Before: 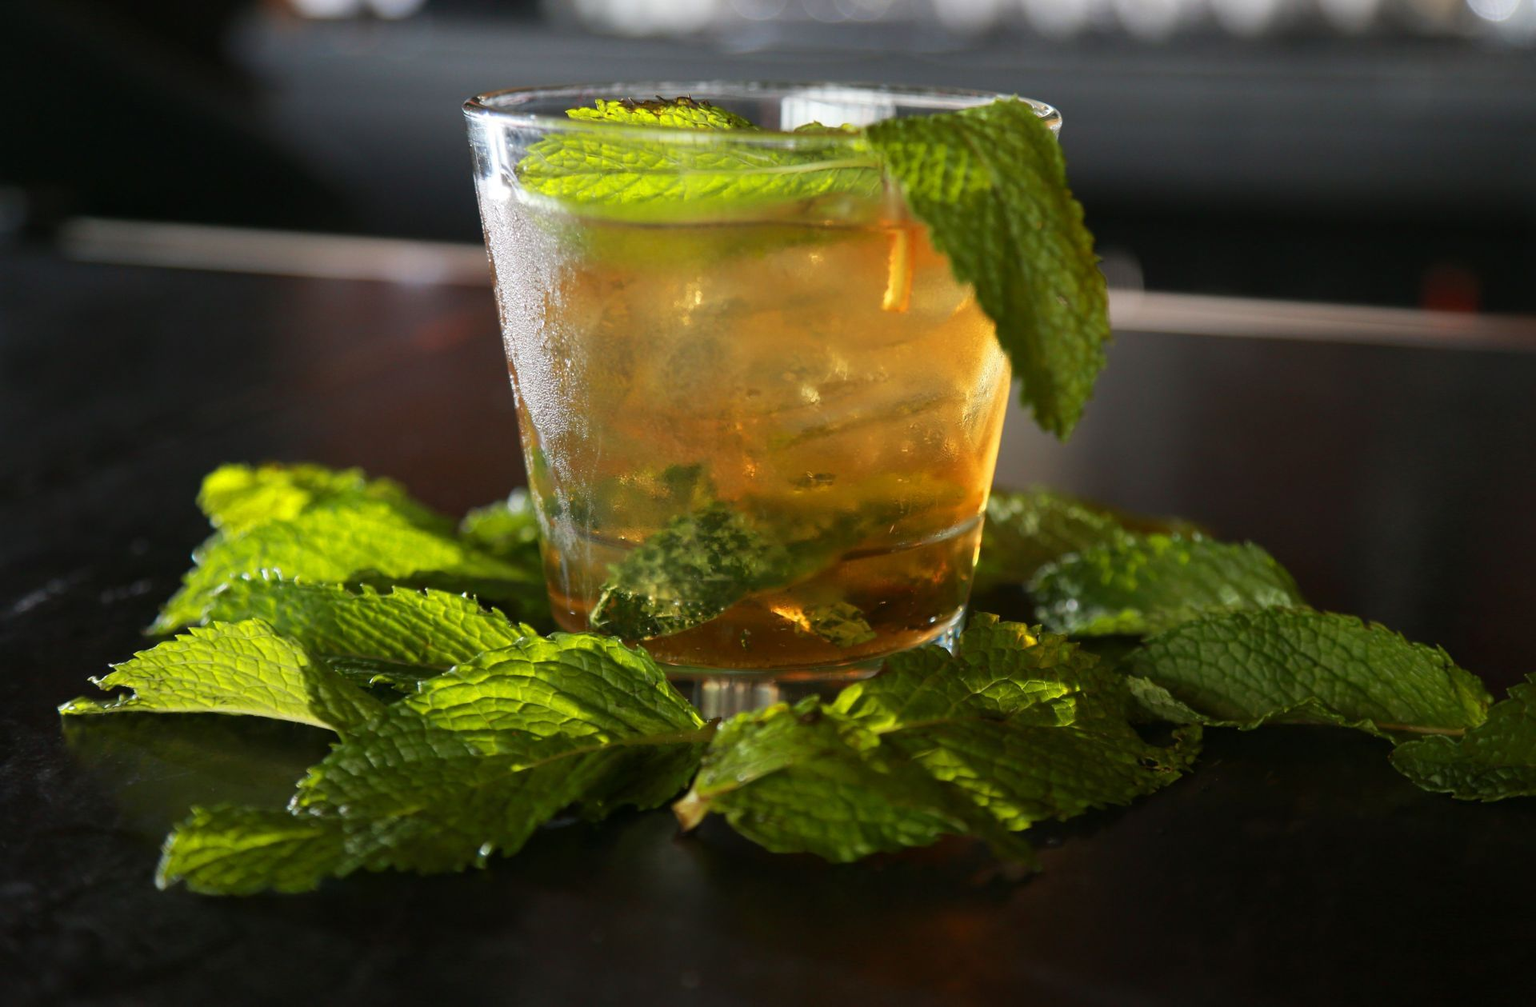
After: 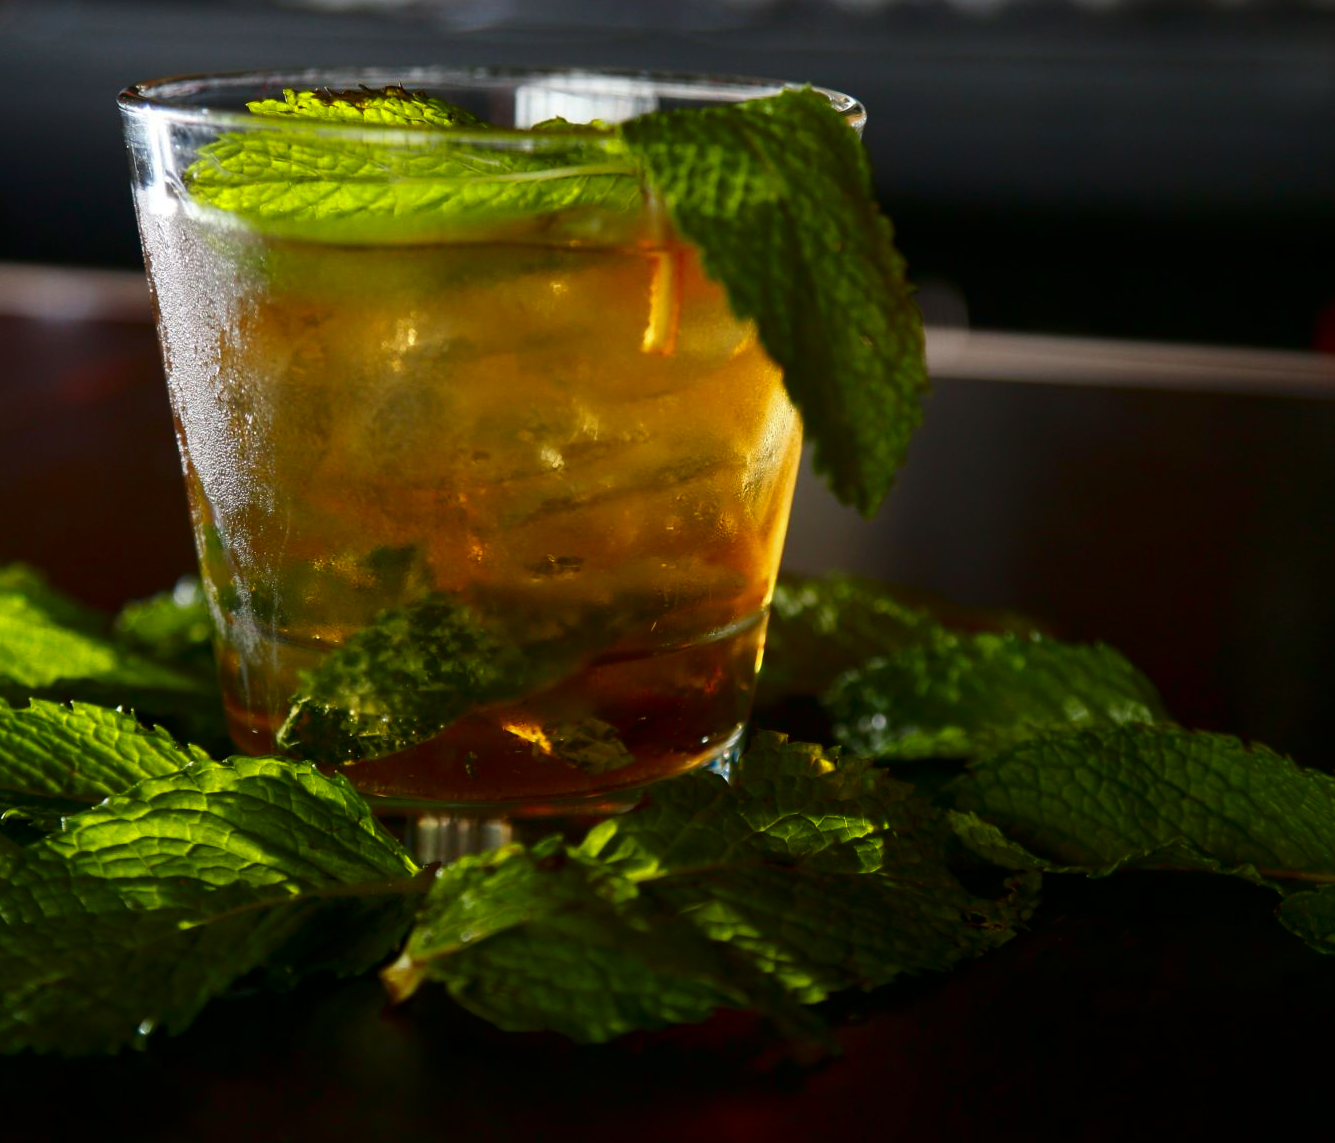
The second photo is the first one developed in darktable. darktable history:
crop and rotate: left 24.034%, top 2.838%, right 6.406%, bottom 6.299%
contrast brightness saturation: contrast 0.1, brightness -0.26, saturation 0.14
white balance: emerald 1
